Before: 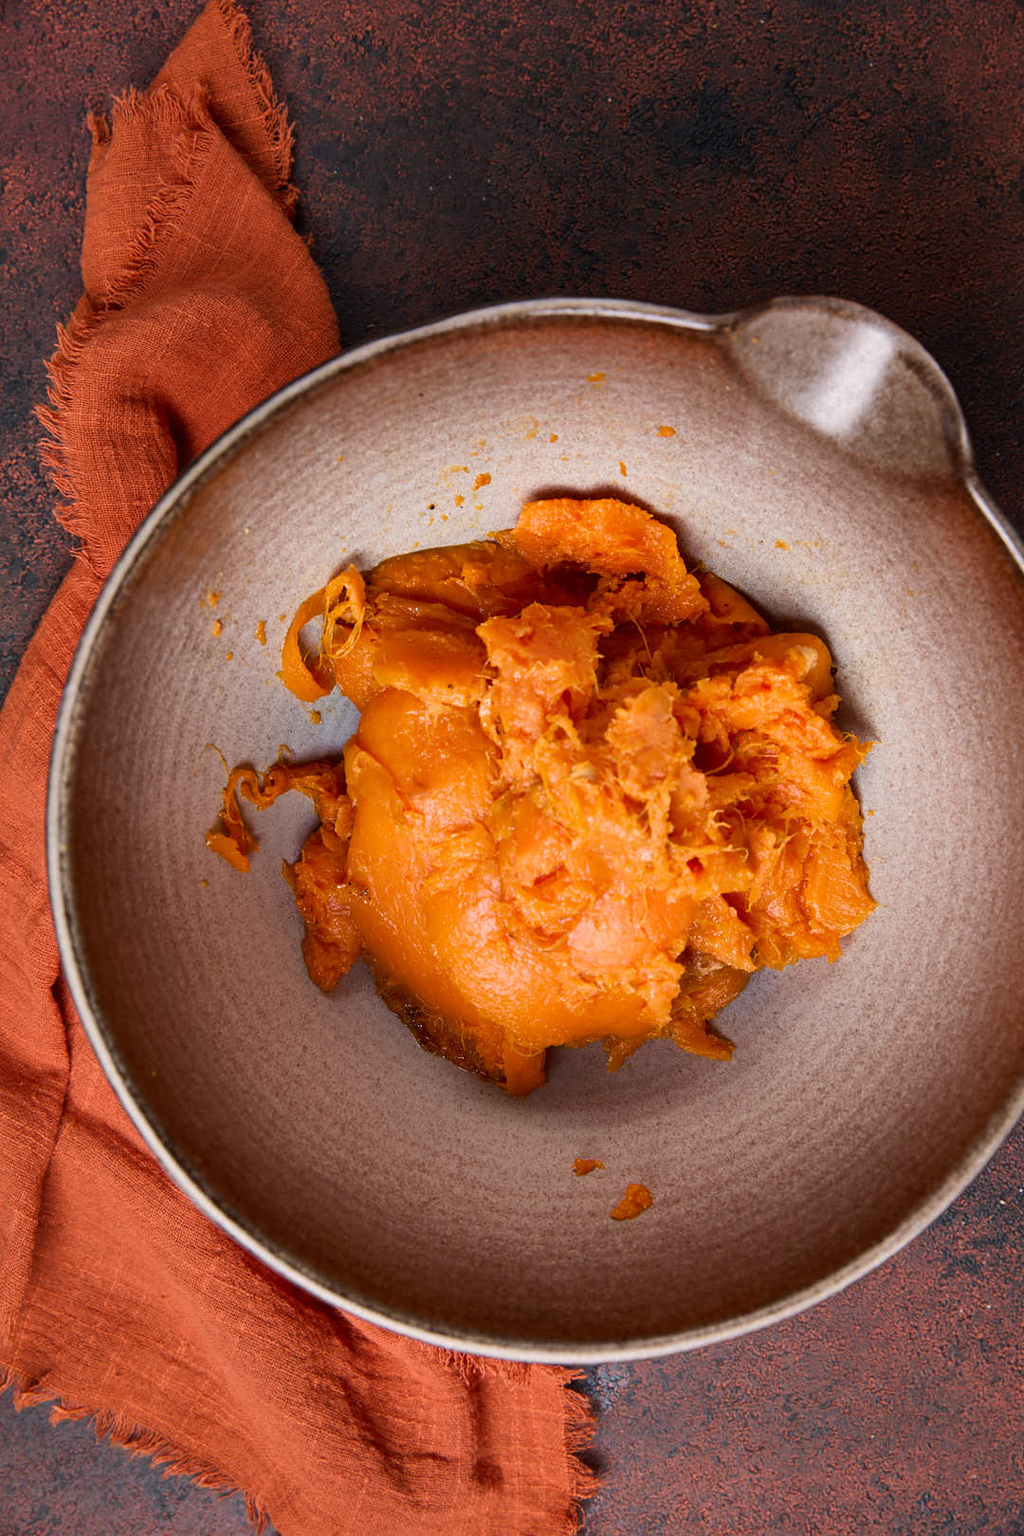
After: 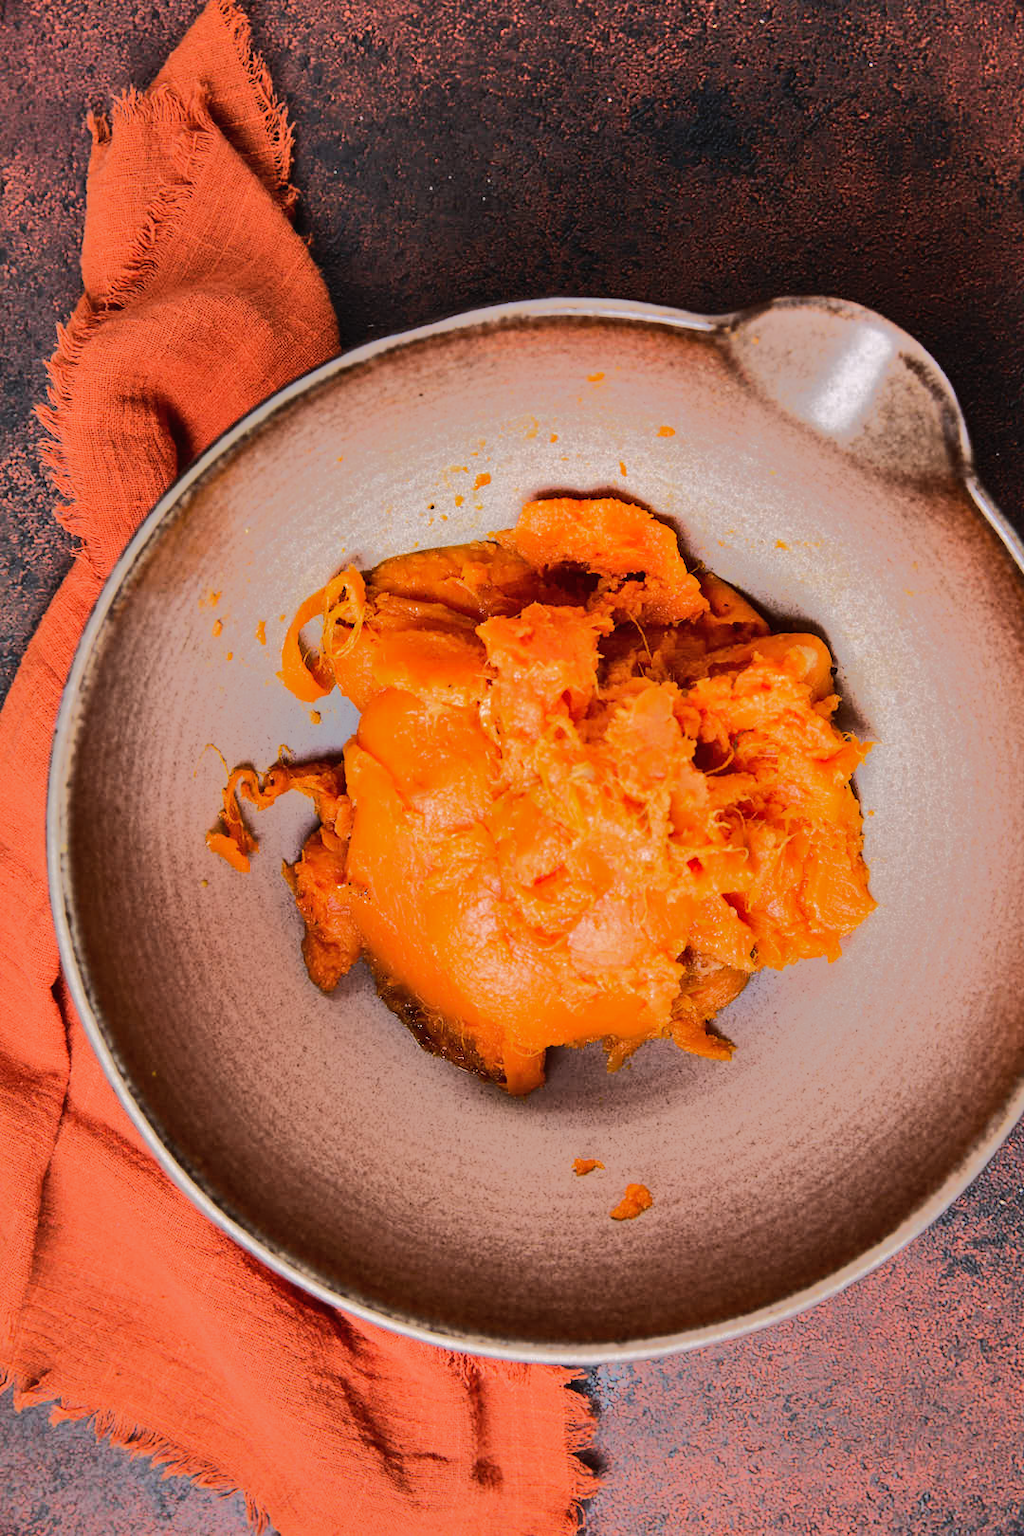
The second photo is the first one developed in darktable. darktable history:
local contrast: mode bilateral grid, contrast 100, coarseness 100, detail 89%, midtone range 0.2
tone equalizer: -8 EV -0.494 EV, -7 EV -0.344 EV, -6 EV -0.083 EV, -5 EV 0.451 EV, -4 EV 0.952 EV, -3 EV 0.815 EV, -2 EV -0.015 EV, -1 EV 0.126 EV, +0 EV -0.018 EV, edges refinement/feathering 500, mask exposure compensation -1.57 EV, preserve details no
shadows and highlights: white point adjustment 1.01, soften with gaussian
